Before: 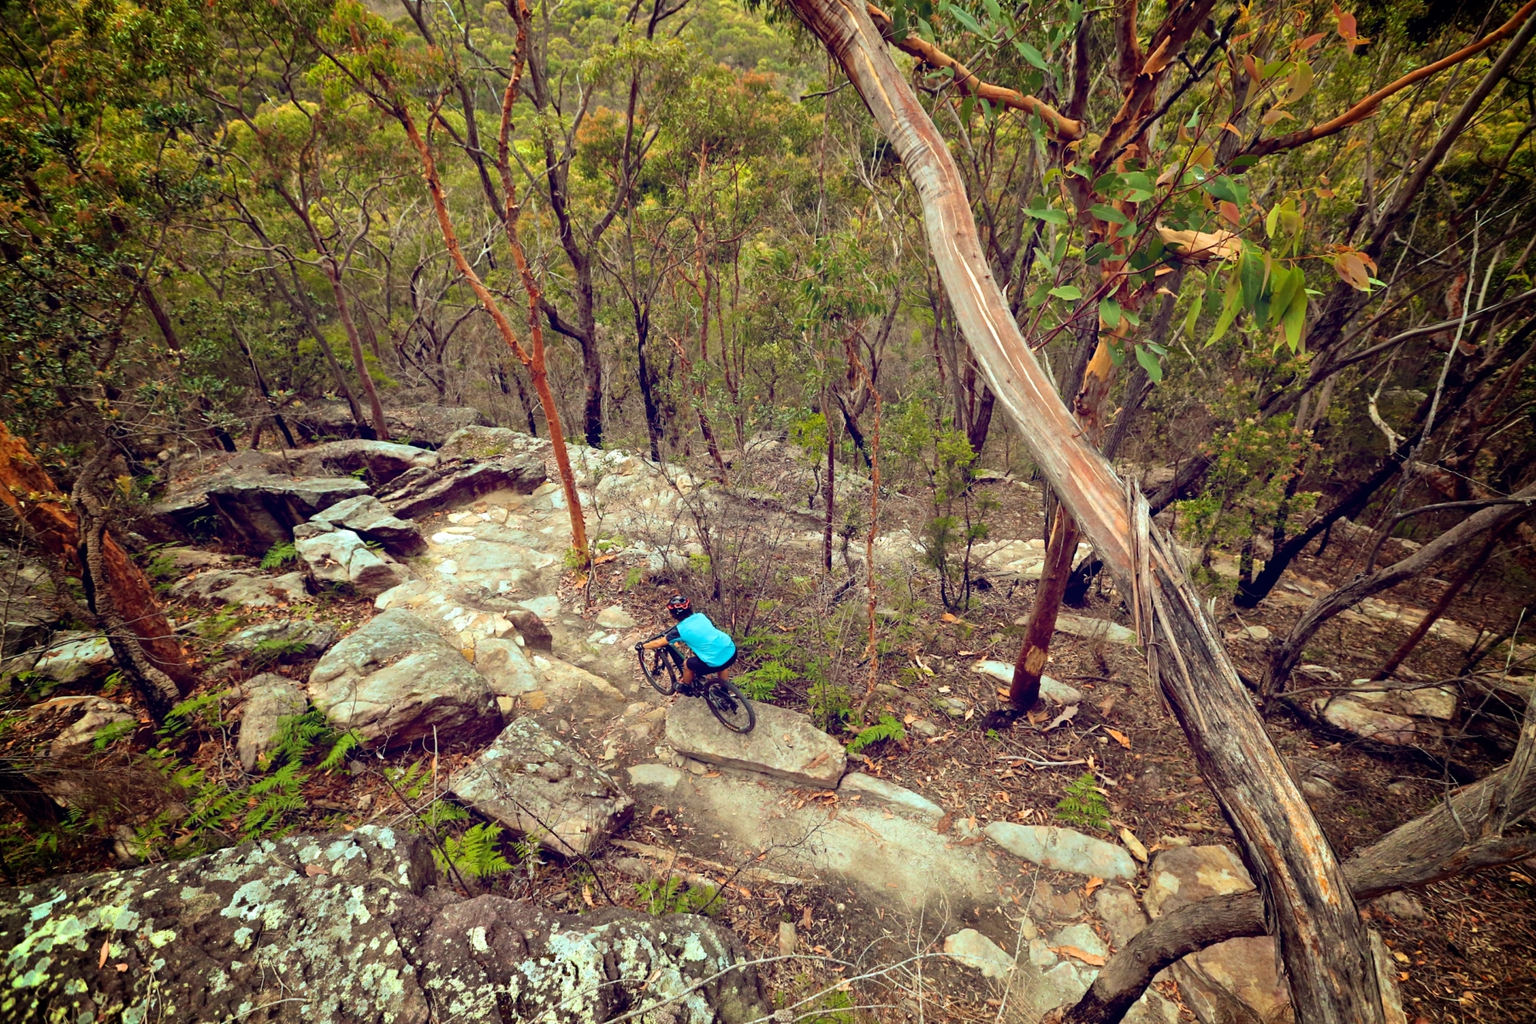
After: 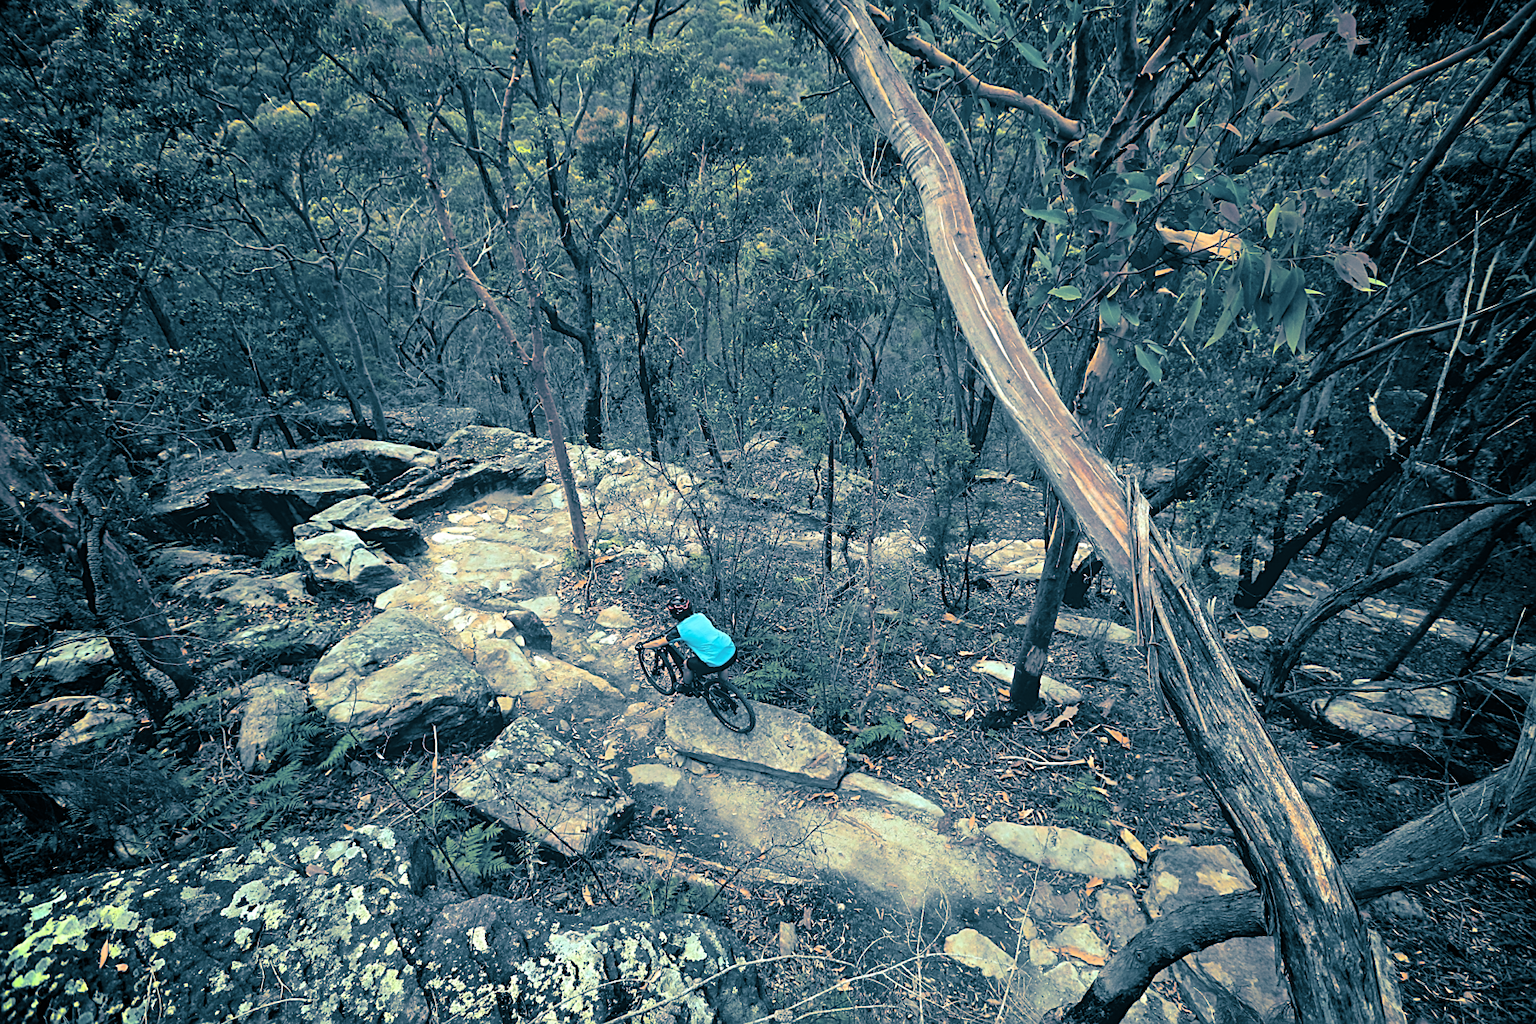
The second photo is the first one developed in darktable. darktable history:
sharpen: on, module defaults
split-toning: shadows › hue 212.4°, balance -70
